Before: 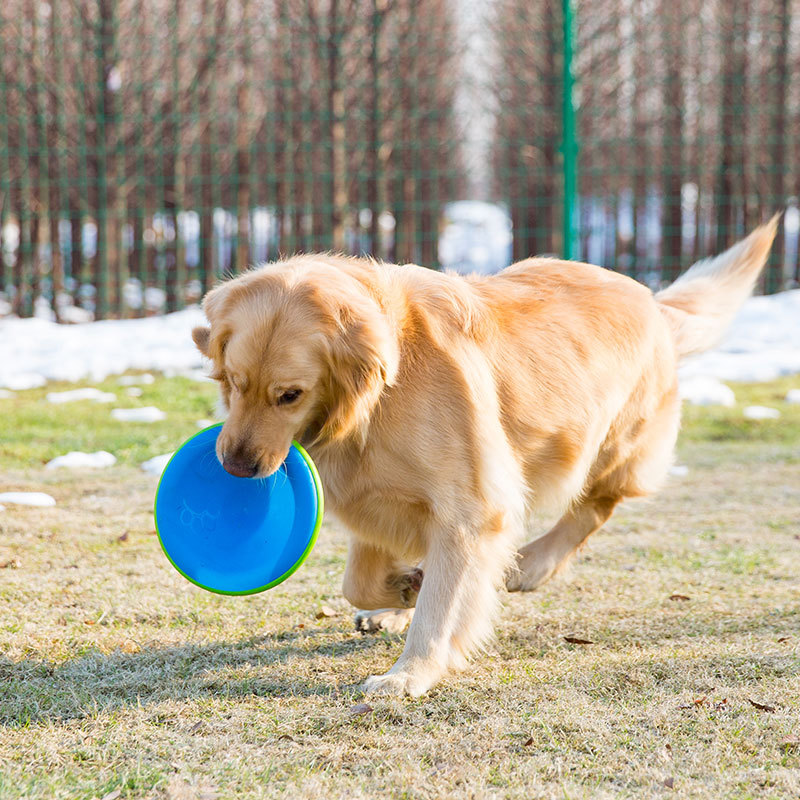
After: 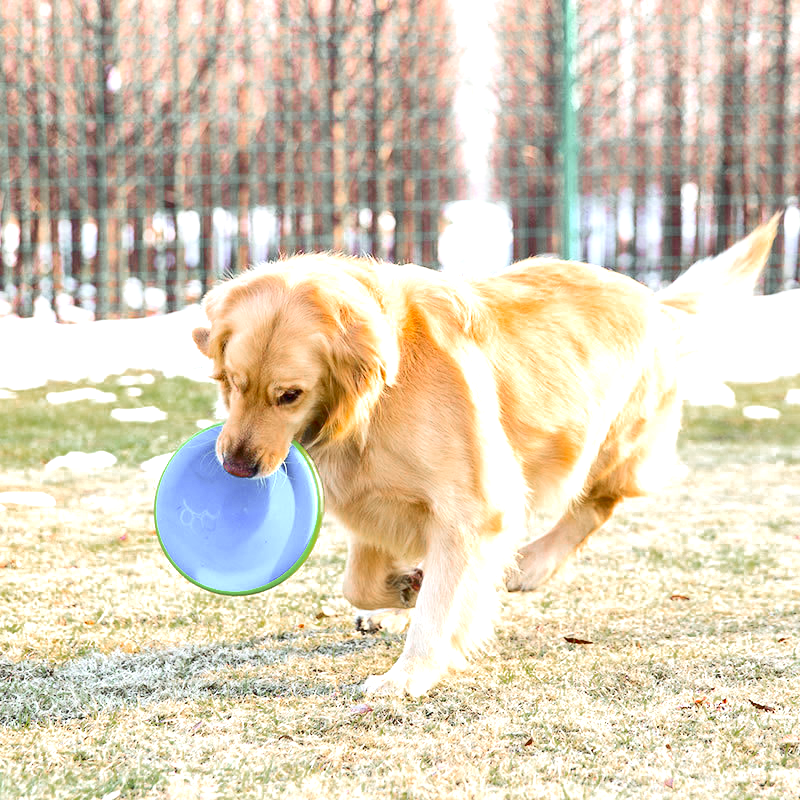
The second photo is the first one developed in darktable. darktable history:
color zones: curves: ch0 [(0, 0.48) (0.209, 0.398) (0.305, 0.332) (0.429, 0.493) (0.571, 0.5) (0.714, 0.5) (0.857, 0.5) (1, 0.48)]; ch1 [(0, 0.736) (0.143, 0.625) (0.225, 0.371) (0.429, 0.256) (0.571, 0.241) (0.714, 0.213) (0.857, 0.48) (1, 0.736)]; ch2 [(0, 0.448) (0.143, 0.498) (0.286, 0.5) (0.429, 0.5) (0.571, 0.5) (0.714, 0.5) (0.857, 0.5) (1, 0.448)]
contrast brightness saturation: contrast 0.22
exposure: black level correction 0, exposure 1.2 EV, compensate exposure bias true, compensate highlight preservation false
